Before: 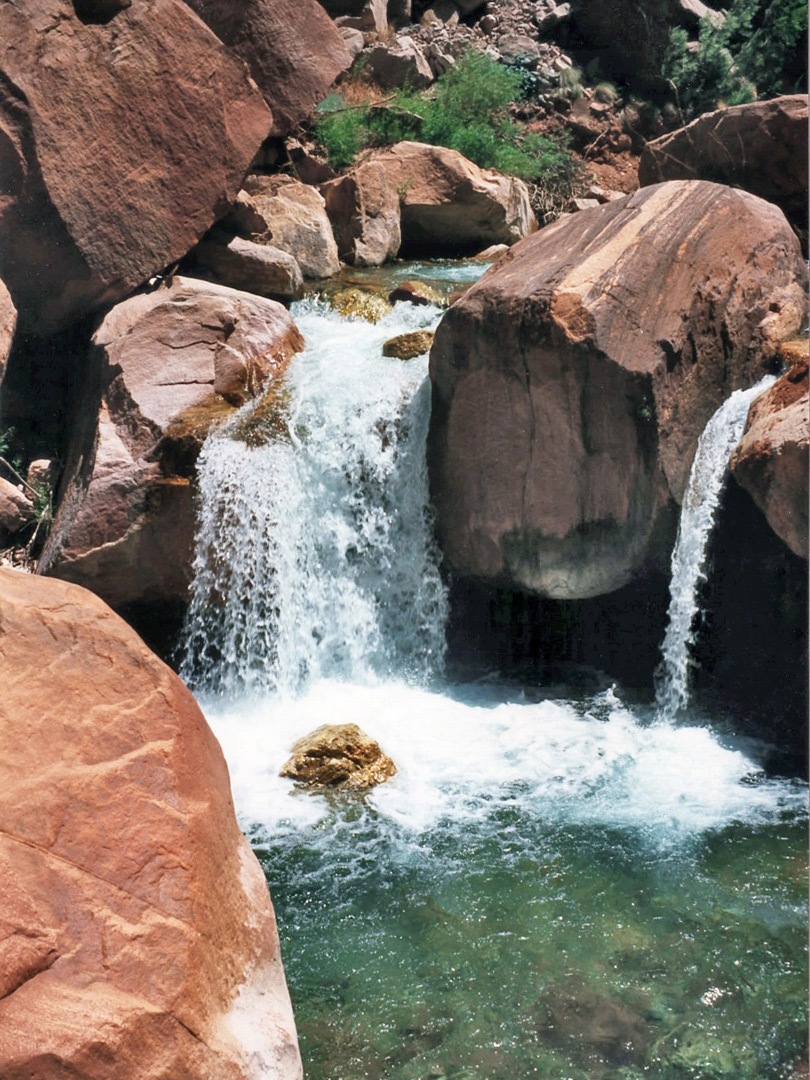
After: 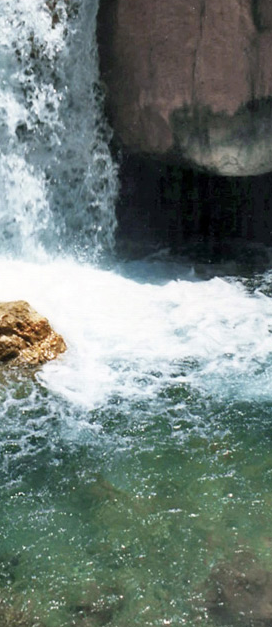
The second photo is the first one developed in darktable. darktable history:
crop: left 40.758%, top 39.252%, right 25.64%, bottom 2.684%
